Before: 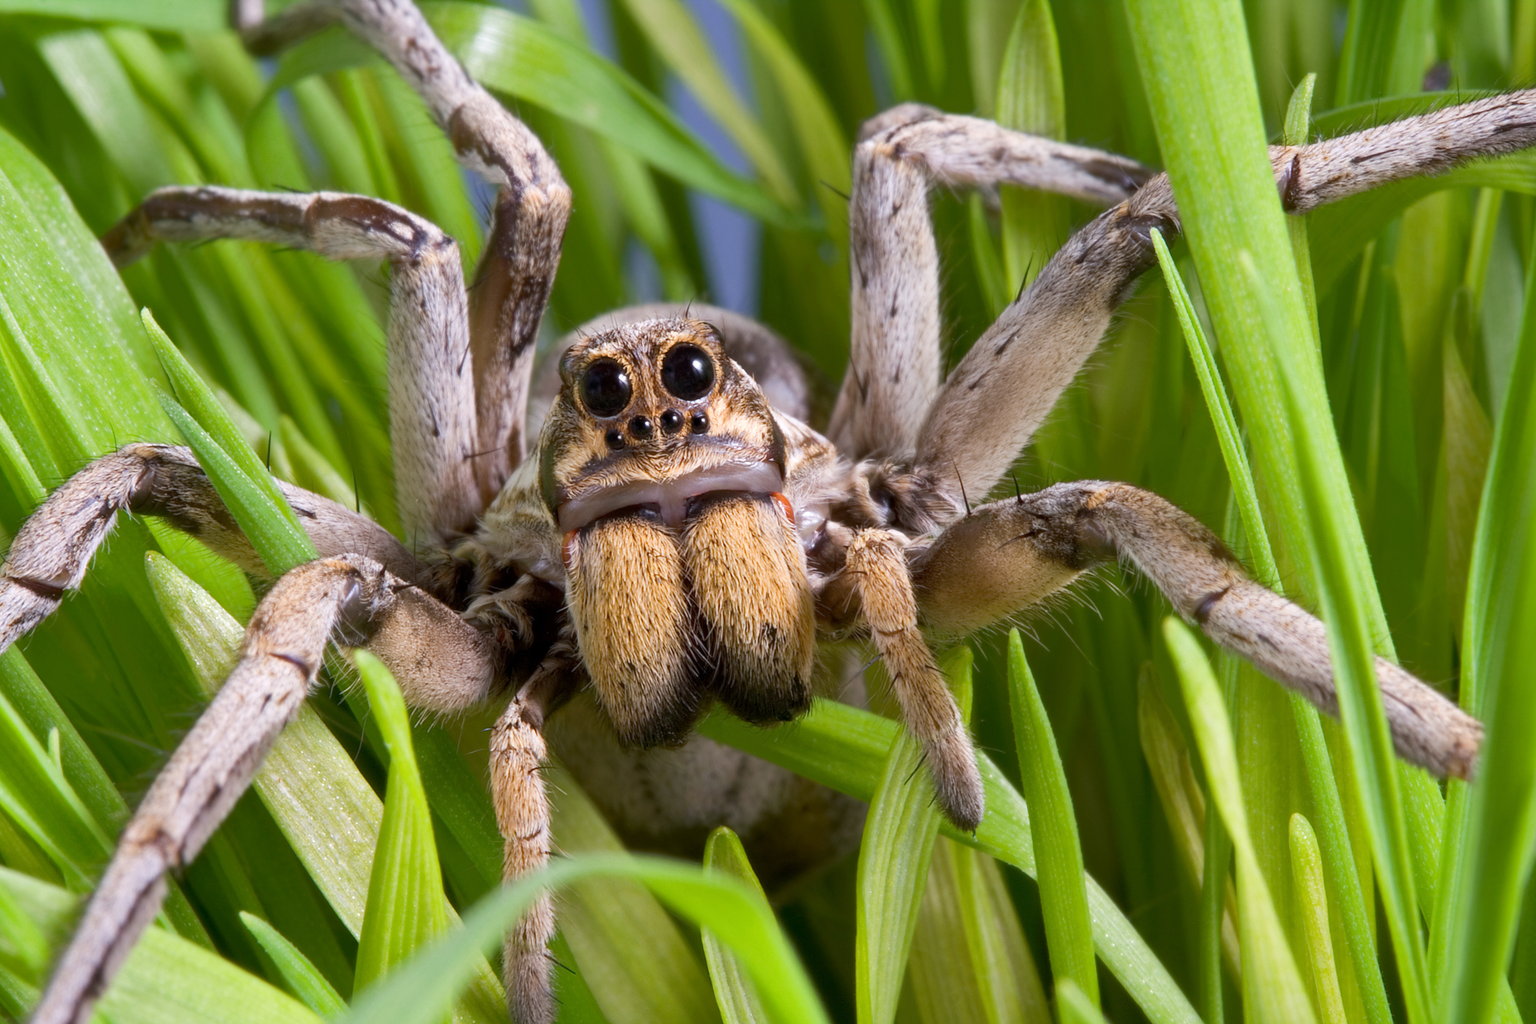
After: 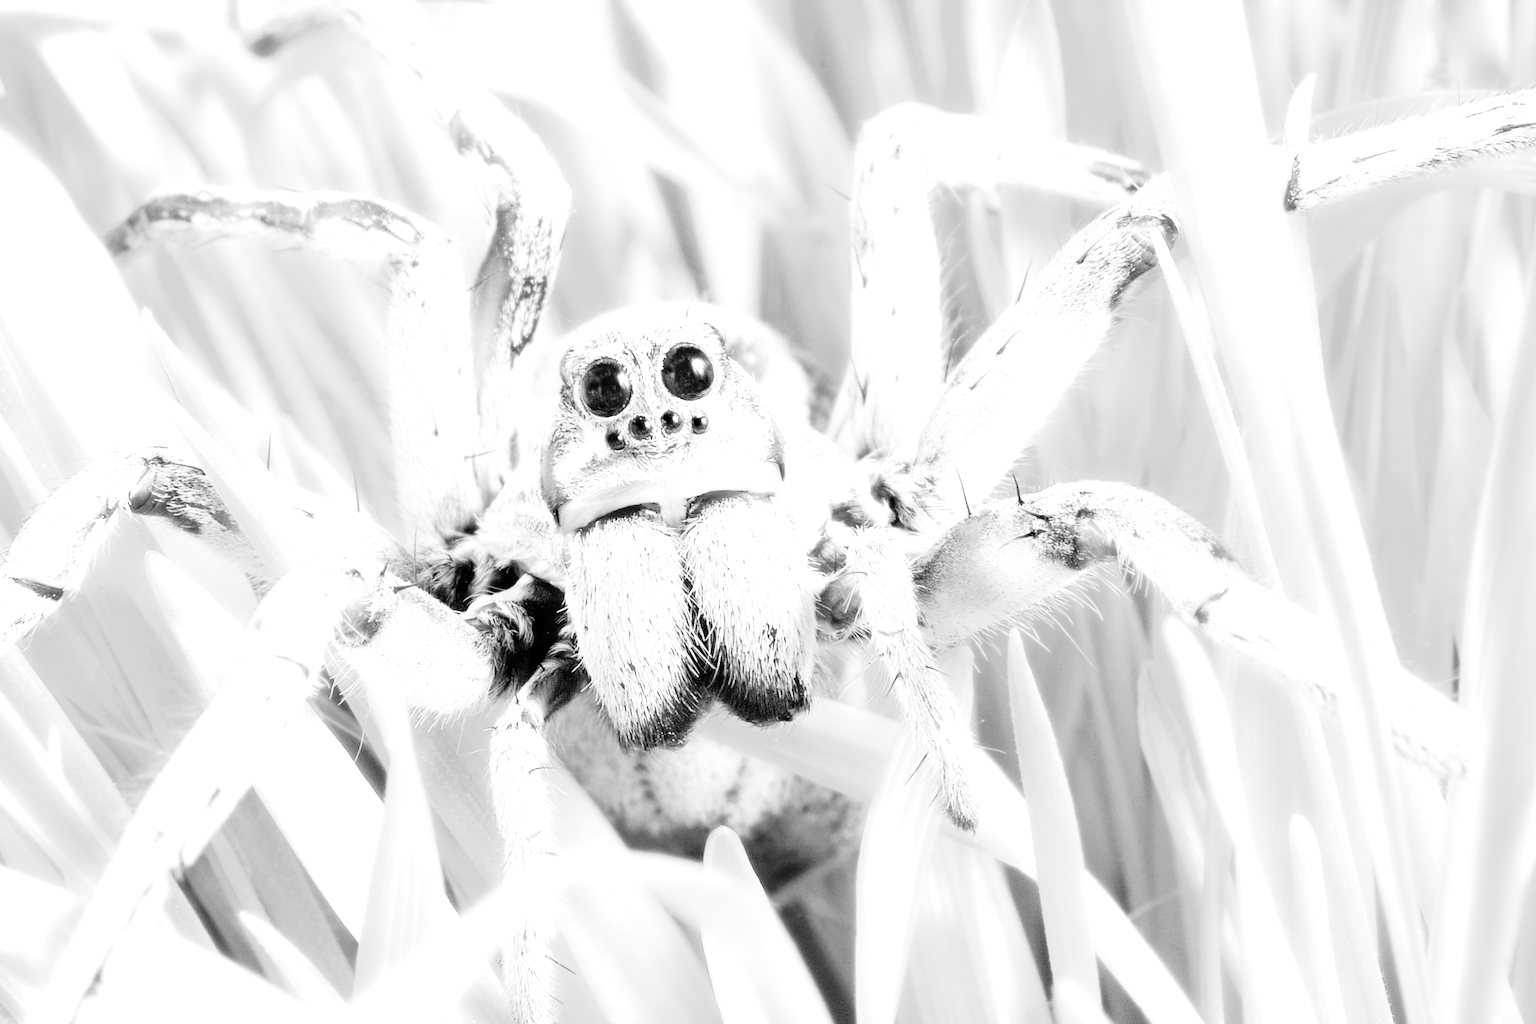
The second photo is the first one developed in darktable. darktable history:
base curve: curves: ch0 [(0, 0) (0.028, 0.03) (0.105, 0.232) (0.387, 0.748) (0.754, 0.968) (1, 1)], fusion 1, exposure shift 0.576, preserve colors none
sharpen: radius 1.458, amount 0.398, threshold 1.271
tone equalizer: -8 EV -0.417 EV, -7 EV -0.389 EV, -6 EV -0.333 EV, -5 EV -0.222 EV, -3 EV 0.222 EV, -2 EV 0.333 EV, -1 EV 0.389 EV, +0 EV 0.417 EV, edges refinement/feathering 500, mask exposure compensation -1.57 EV, preserve details no
color balance rgb: perceptual saturation grading › global saturation 25%, perceptual brilliance grading › mid-tones 10%, perceptual brilliance grading › shadows 15%, global vibrance 20%
exposure: exposure 2.04 EV, compensate highlight preservation false
monochrome: on, module defaults
